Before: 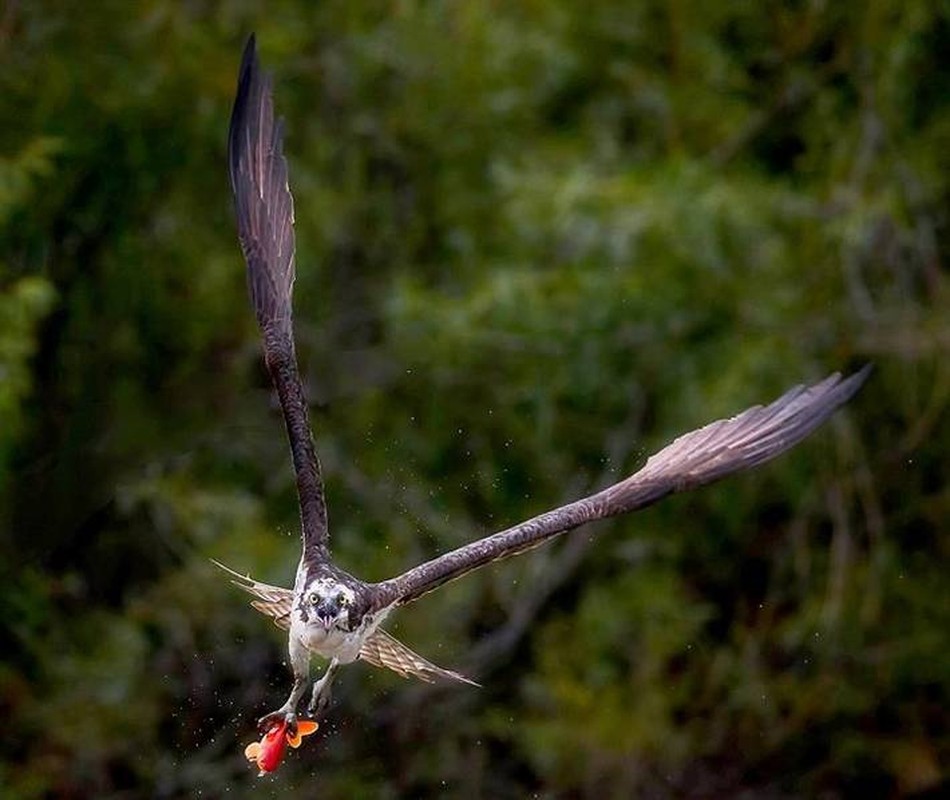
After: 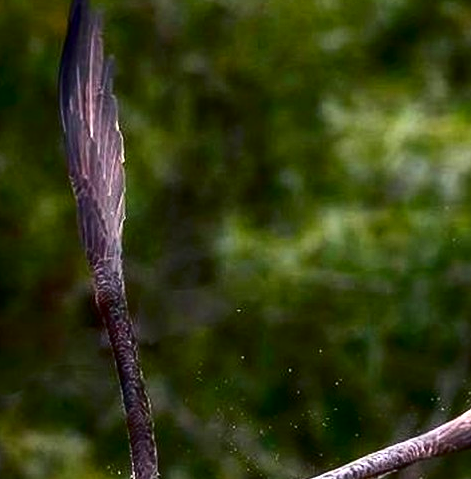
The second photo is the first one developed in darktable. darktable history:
contrast brightness saturation: contrast 0.207, brightness -0.106, saturation 0.212
exposure: black level correction 0, exposure 1.001 EV, compensate highlight preservation false
crop: left 17.941%, top 7.743%, right 32.43%, bottom 32.277%
color balance rgb: linear chroma grading › global chroma -15.331%, perceptual saturation grading › global saturation 0.896%
